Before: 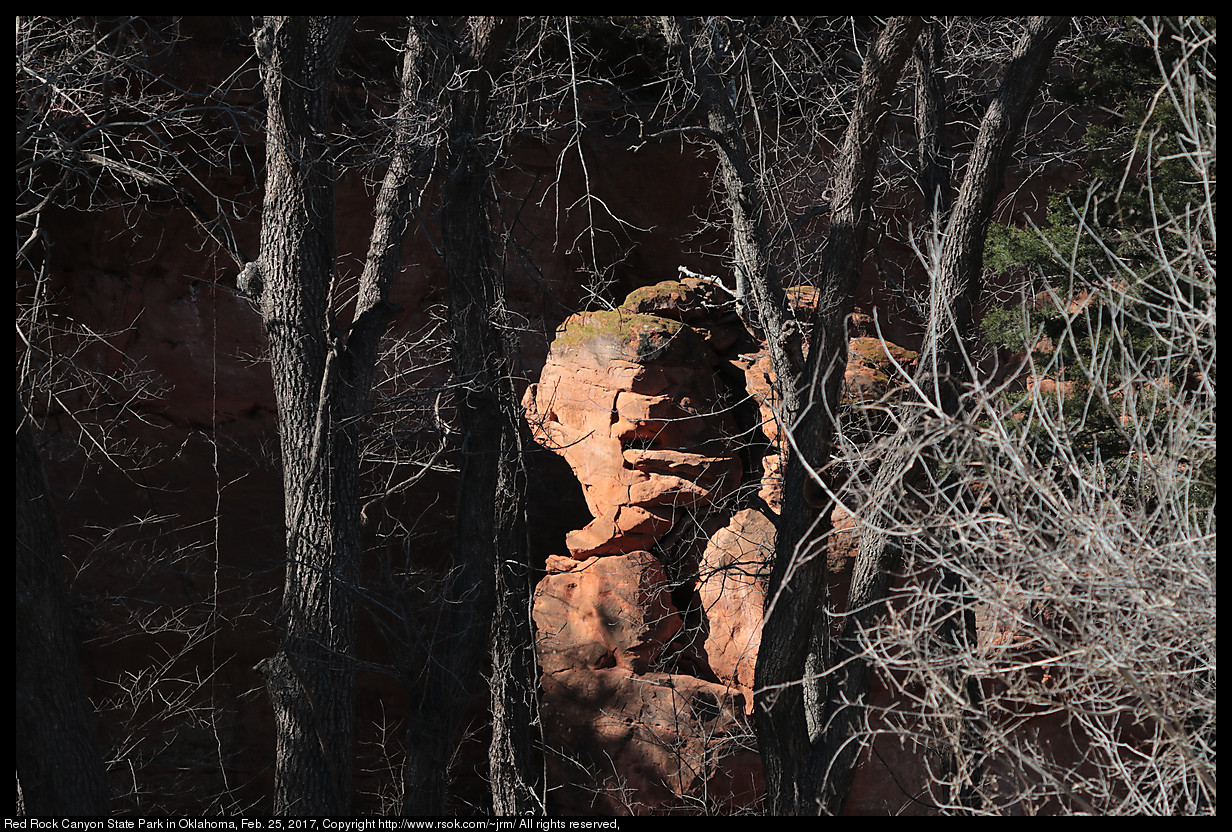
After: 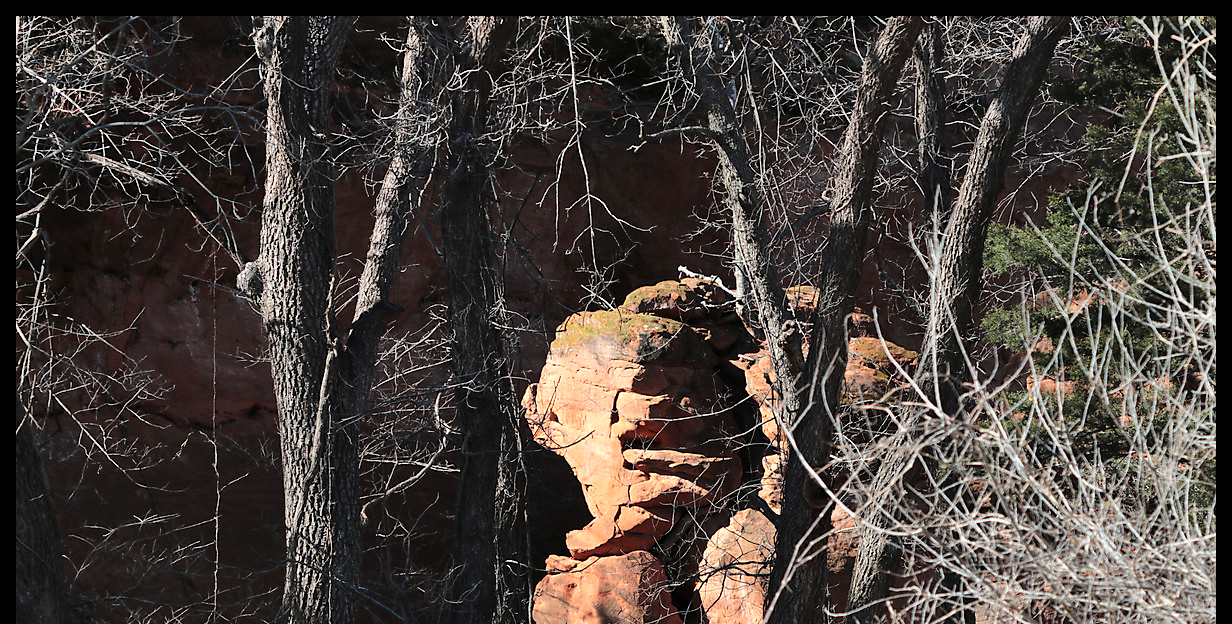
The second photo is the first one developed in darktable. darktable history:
shadows and highlights: shadows 39.8, highlights -55.38, low approximation 0.01, soften with gaussian
exposure: black level correction 0.001, exposure 0.499 EV, compensate exposure bias true, compensate highlight preservation false
crop: bottom 24.99%
